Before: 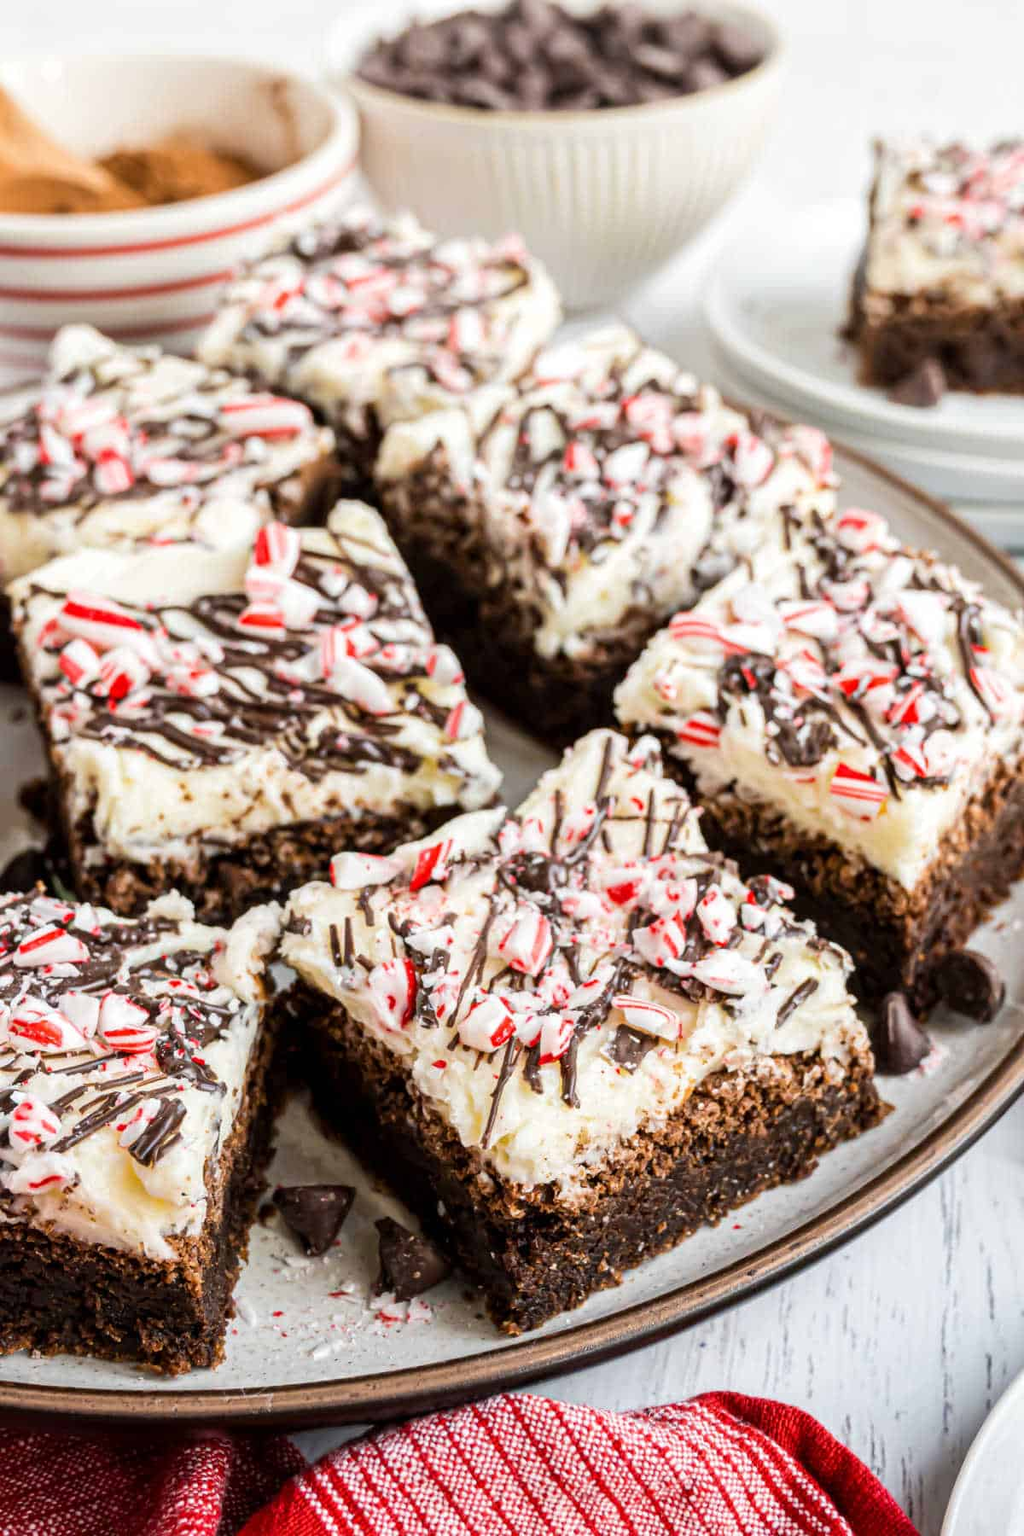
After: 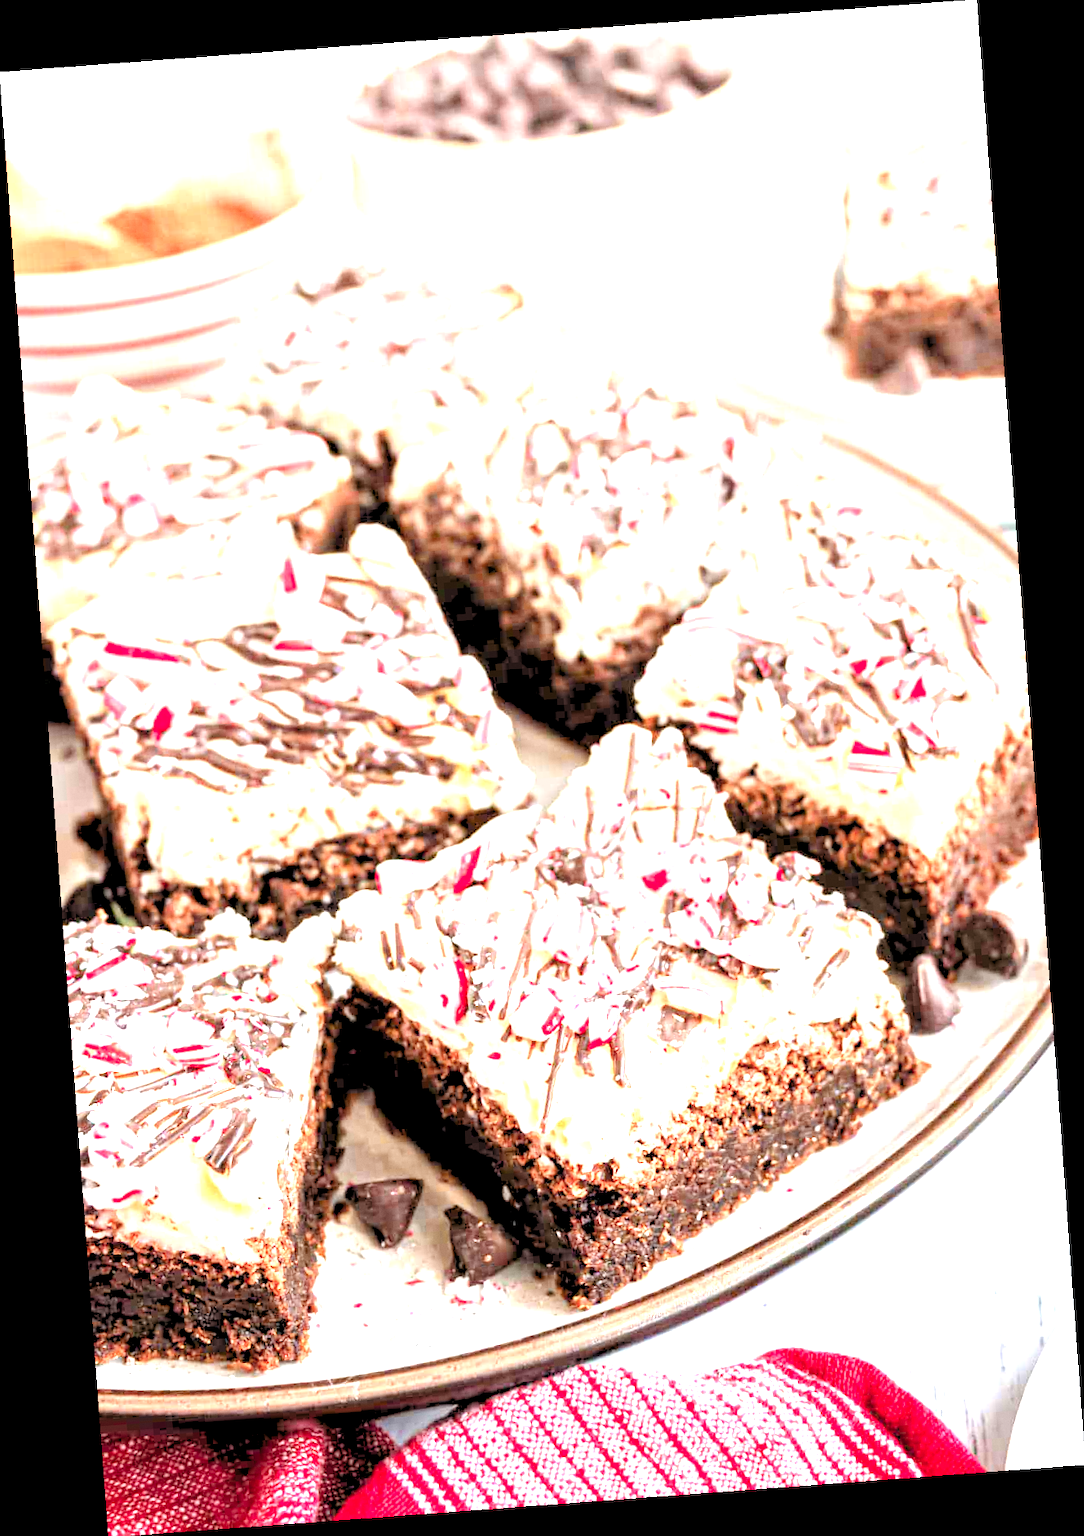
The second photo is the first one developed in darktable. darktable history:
exposure: black level correction 0, exposure 1.9 EV, compensate highlight preservation false
rotate and perspective: rotation -4.25°, automatic cropping off
levels: levels [0.093, 0.434, 0.988]
color zones: curves: ch1 [(0, 0.469) (0.072, 0.457) (0.243, 0.494) (0.429, 0.5) (0.571, 0.5) (0.714, 0.5) (0.857, 0.5) (1, 0.469)]; ch2 [(0, 0.499) (0.143, 0.467) (0.242, 0.436) (0.429, 0.493) (0.571, 0.5) (0.714, 0.5) (0.857, 0.5) (1, 0.499)]
grain: coarseness 0.09 ISO, strength 10%
